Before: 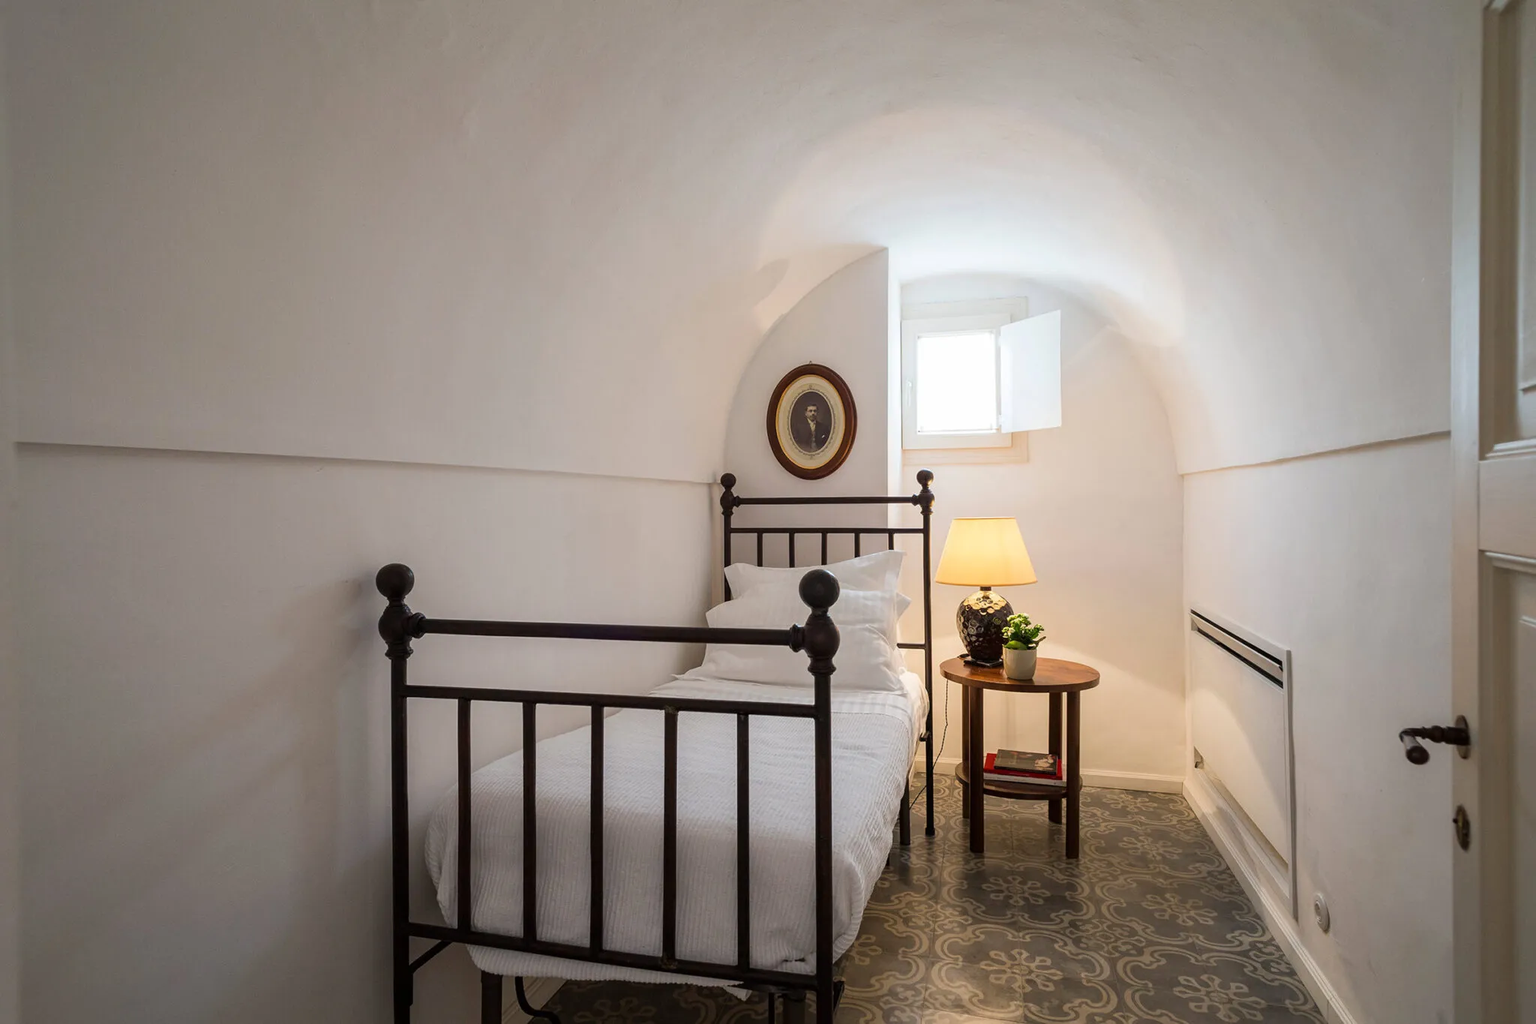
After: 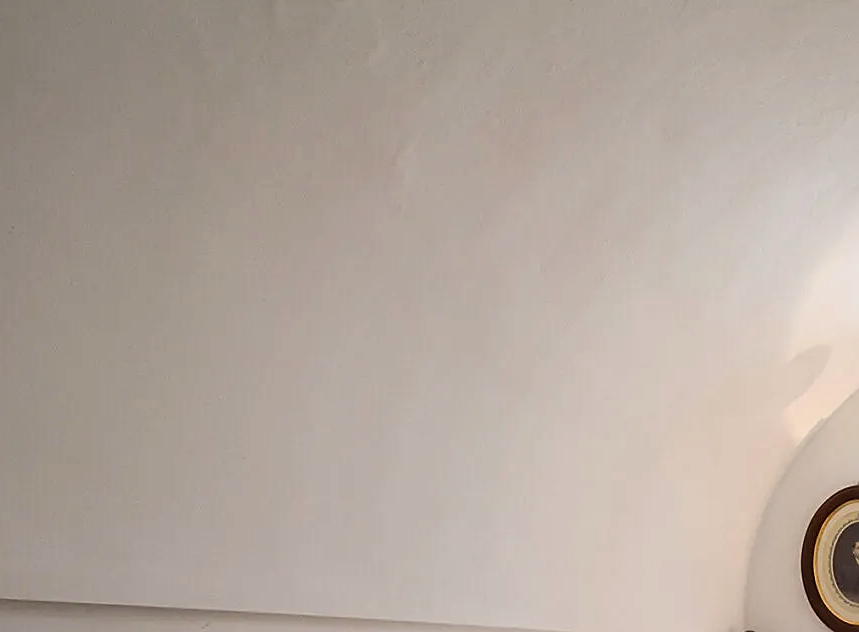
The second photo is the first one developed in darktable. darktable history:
crop and rotate: left 10.817%, top 0.062%, right 47.194%, bottom 53.626%
sharpen: on, module defaults
tone equalizer: -8 EV -0.417 EV, -7 EV -0.389 EV, -6 EV -0.333 EV, -5 EV -0.222 EV, -3 EV 0.222 EV, -2 EV 0.333 EV, -1 EV 0.389 EV, +0 EV 0.417 EV, edges refinement/feathering 500, mask exposure compensation -1.57 EV, preserve details no
